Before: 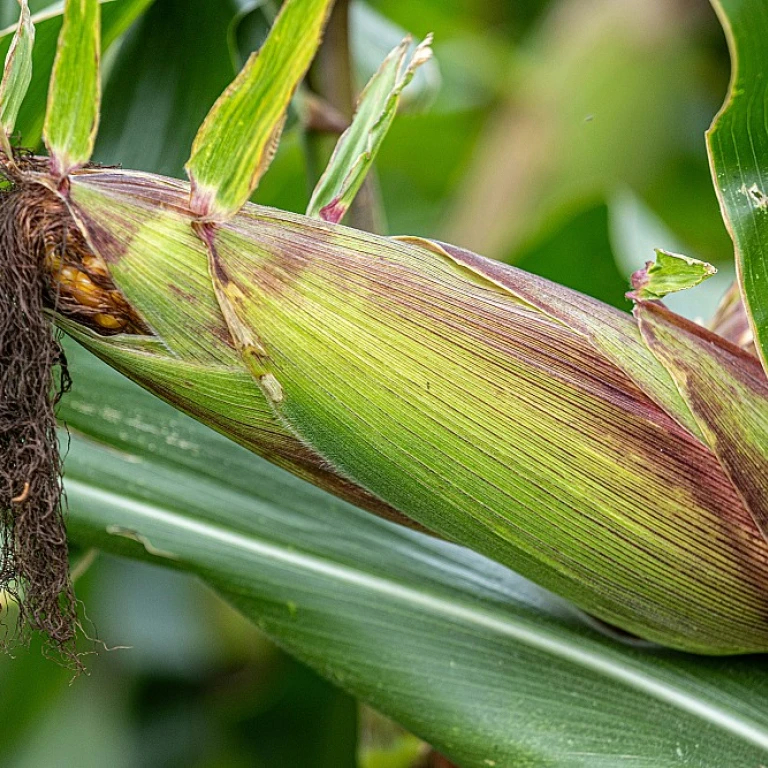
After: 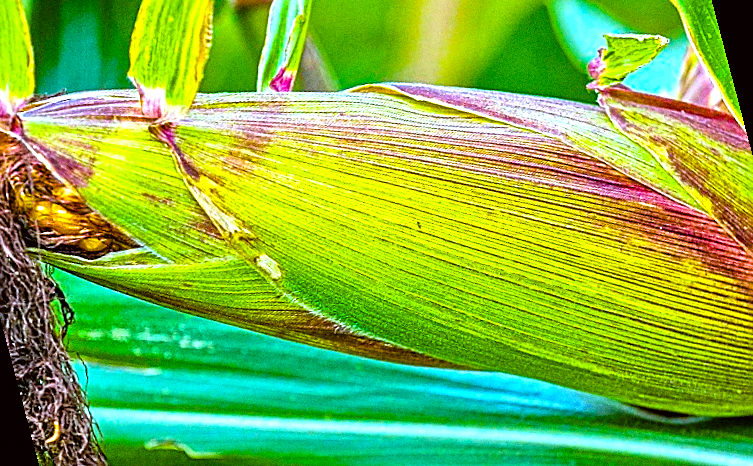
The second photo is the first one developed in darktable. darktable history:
rotate and perspective: rotation -14.8°, crop left 0.1, crop right 0.903, crop top 0.25, crop bottom 0.748
color balance rgb: linear chroma grading › shadows -40%, linear chroma grading › highlights 40%, linear chroma grading › global chroma 45%, linear chroma grading › mid-tones -30%, perceptual saturation grading › global saturation 55%, perceptual saturation grading › highlights -50%, perceptual saturation grading › mid-tones 40%, perceptual saturation grading › shadows 30%, perceptual brilliance grading › global brilliance 20%, perceptual brilliance grading › shadows -40%, global vibrance 35%
white balance: red 0.926, green 1.003, blue 1.133
sharpen: on, module defaults
color correction: highlights a* -2.73, highlights b* -2.09, shadows a* 2.41, shadows b* 2.73
grain: on, module defaults
tone equalizer: -7 EV 0.15 EV, -6 EV 0.6 EV, -5 EV 1.15 EV, -4 EV 1.33 EV, -3 EV 1.15 EV, -2 EV 0.6 EV, -1 EV 0.15 EV, mask exposure compensation -0.5 EV
